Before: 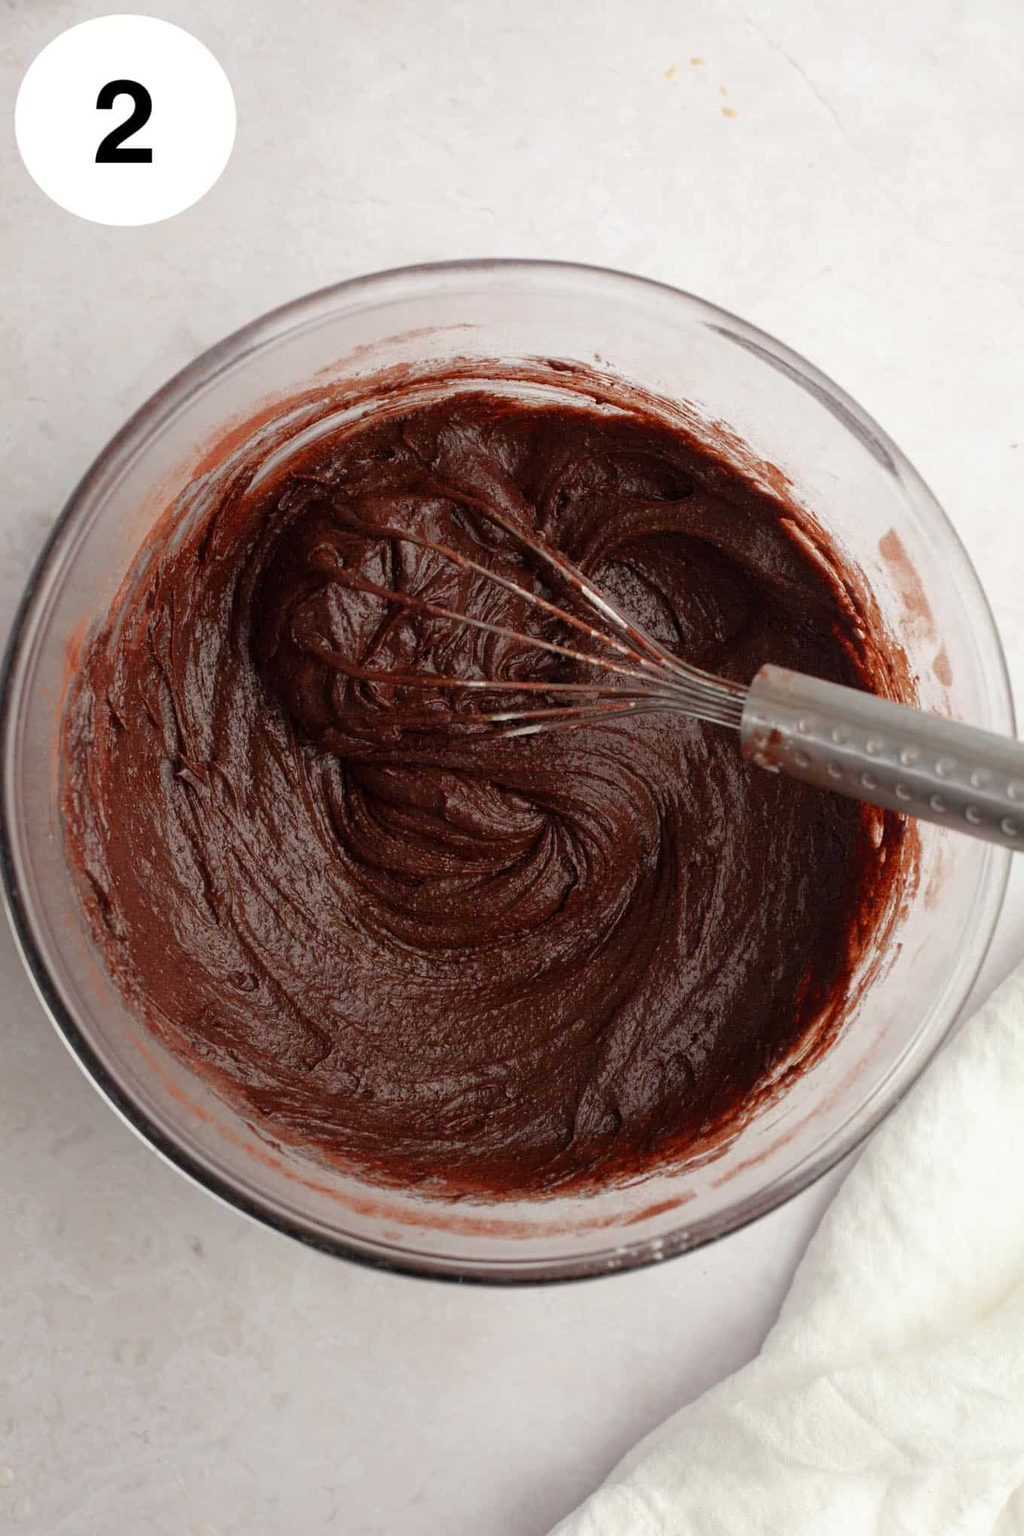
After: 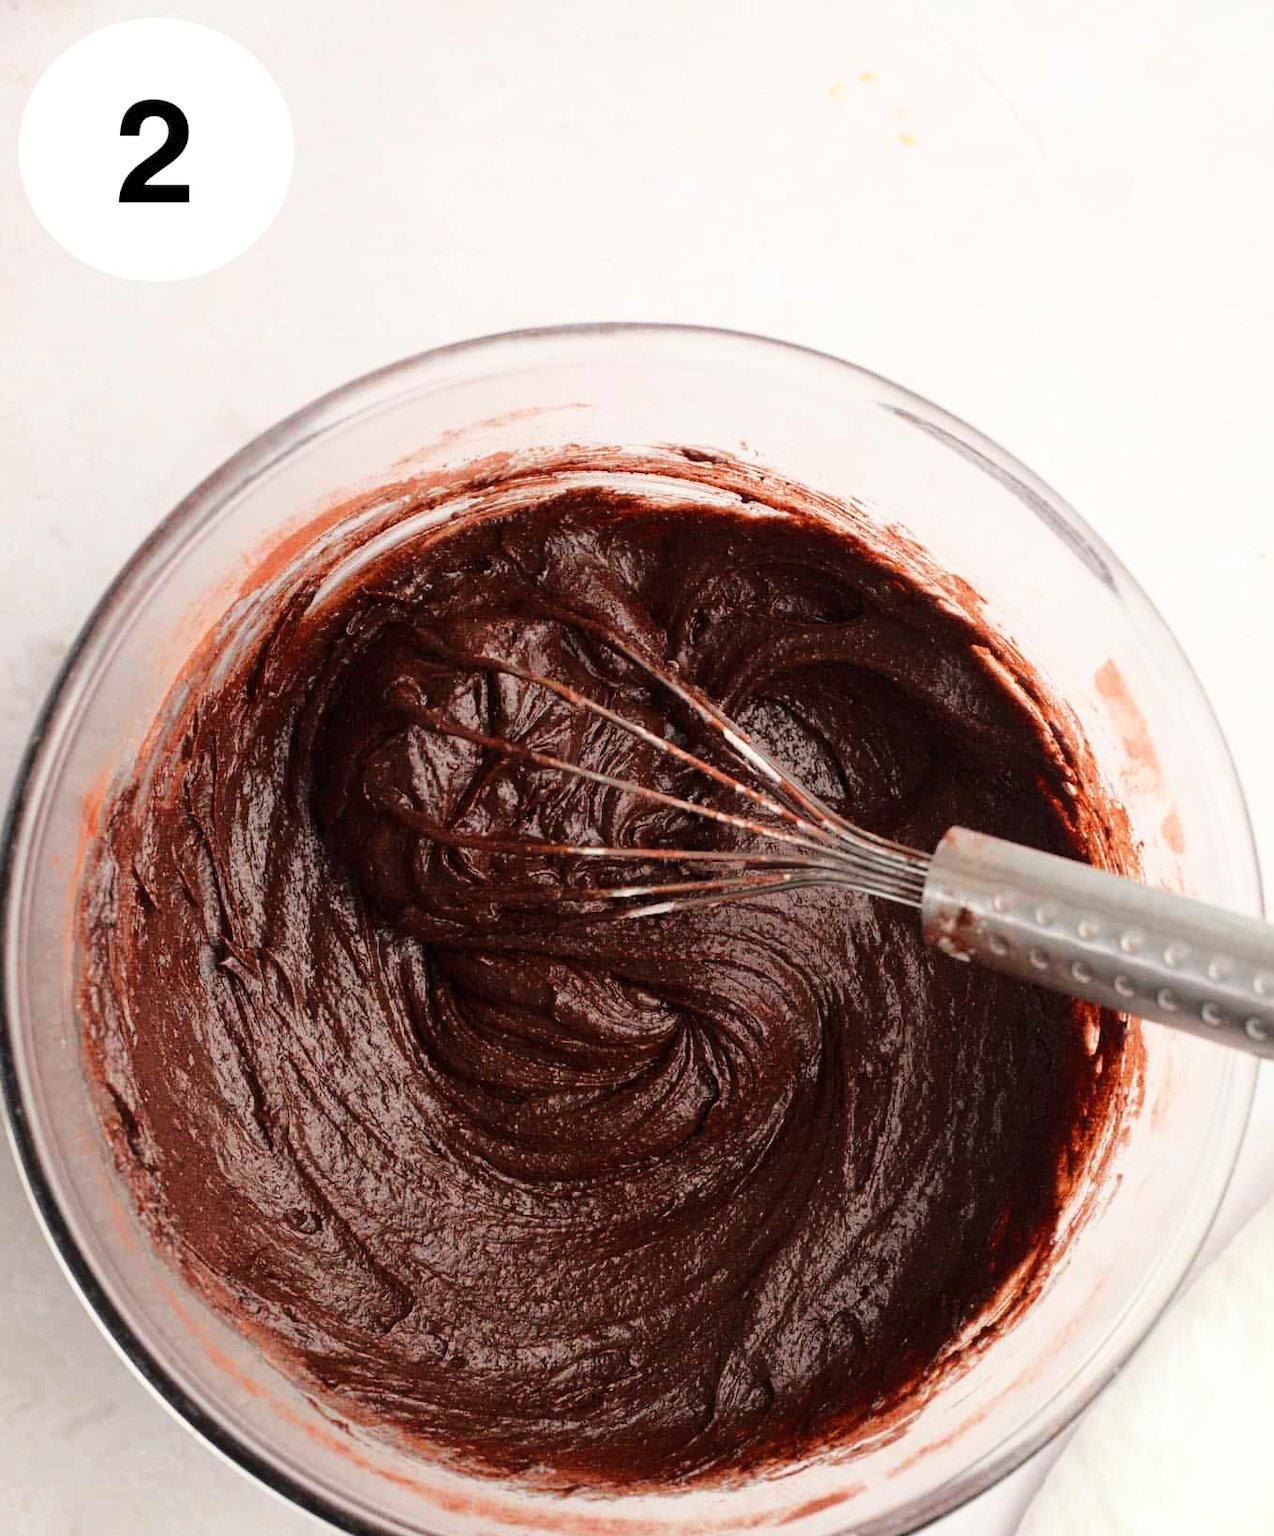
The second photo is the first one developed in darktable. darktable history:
base curve: curves: ch0 [(0, 0) (0.028, 0.03) (0.121, 0.232) (0.46, 0.748) (0.859, 0.968) (1, 1)]
crop: bottom 19.63%
